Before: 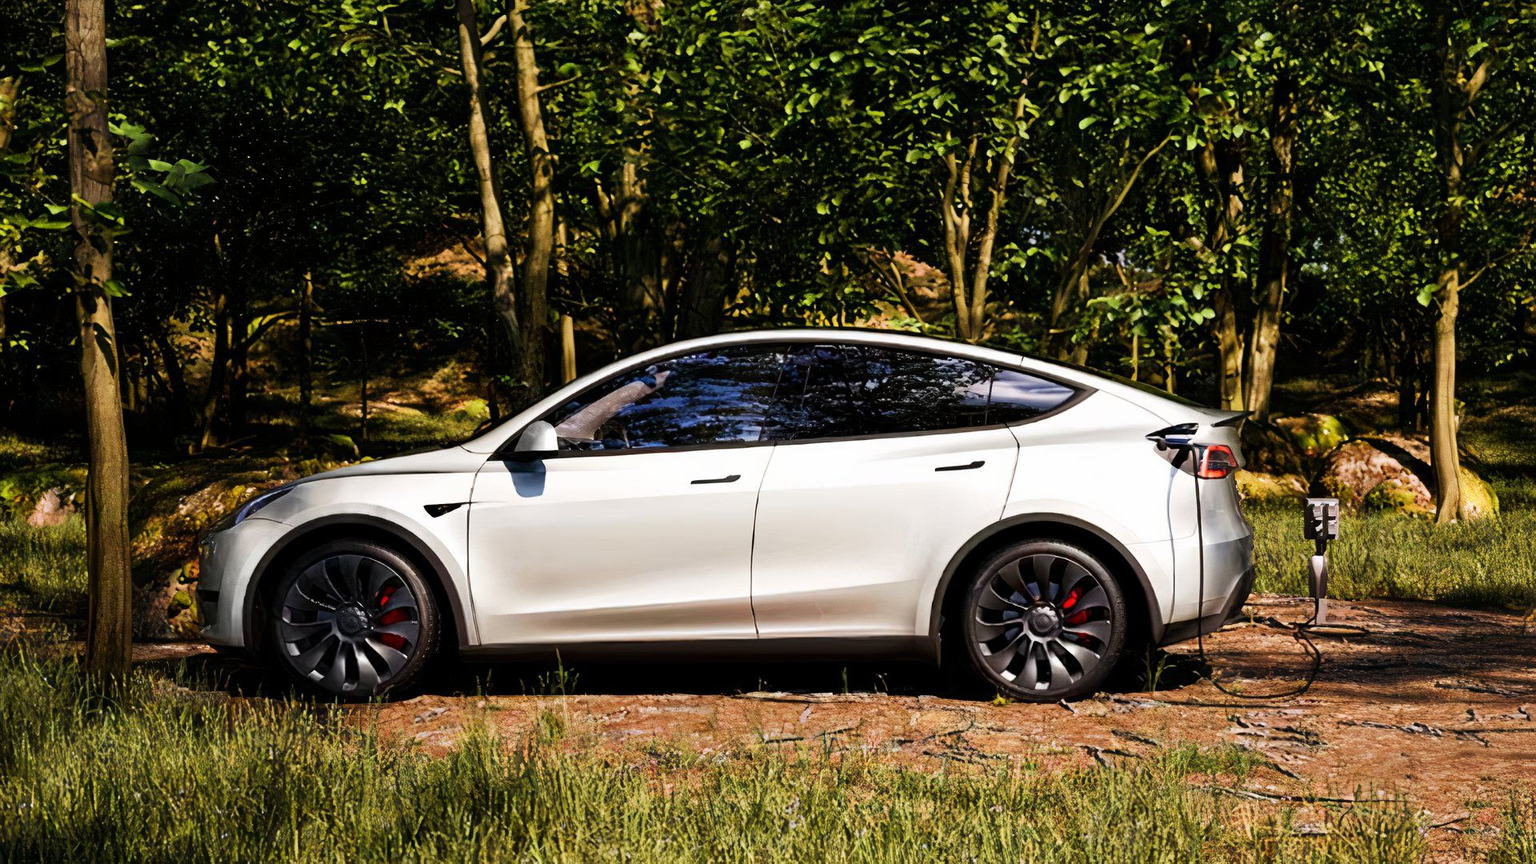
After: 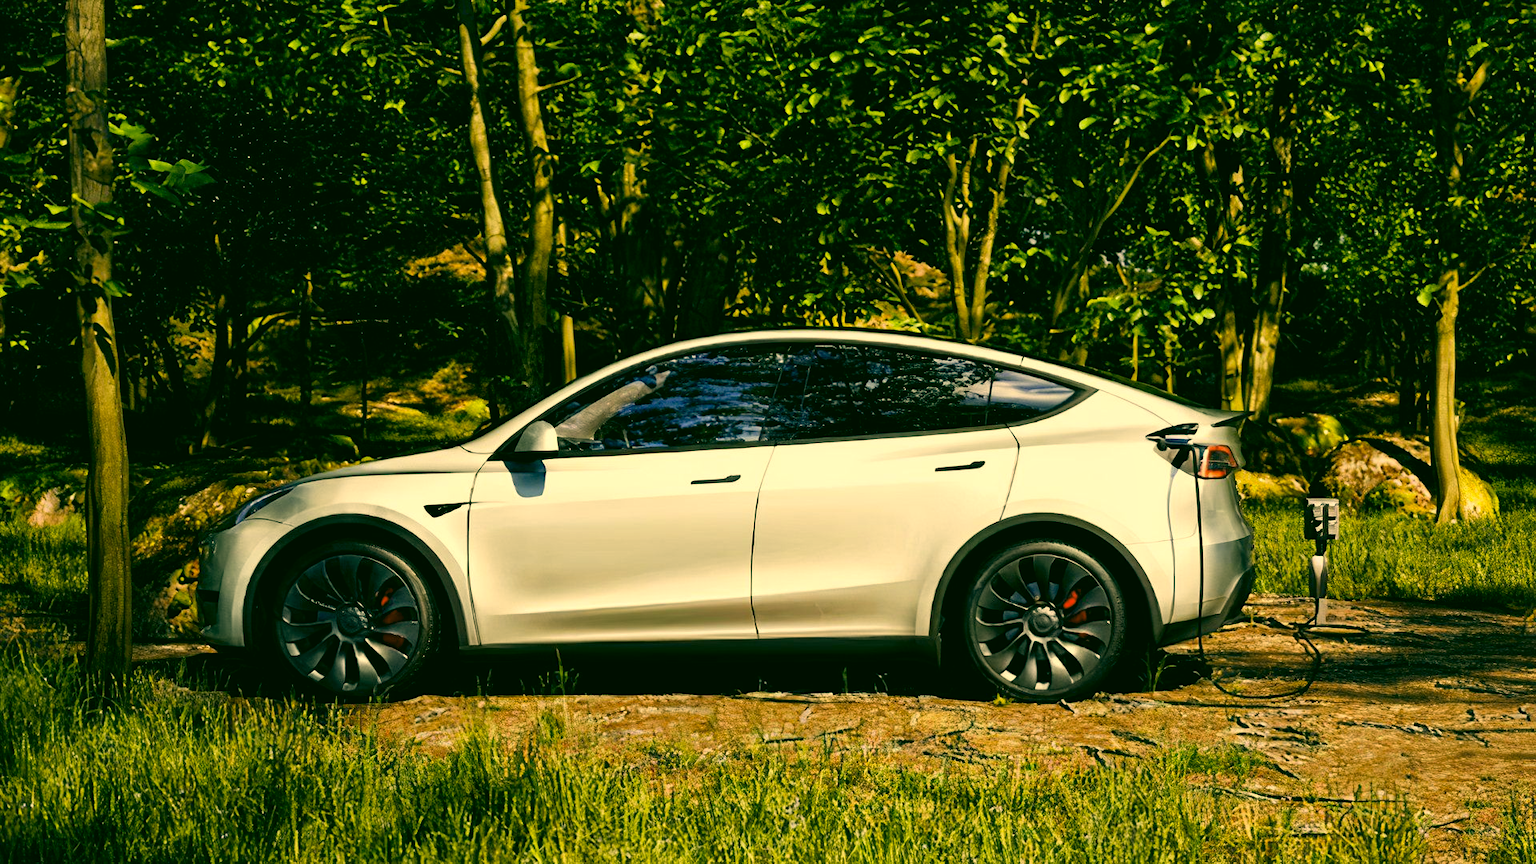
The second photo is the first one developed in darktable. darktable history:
local contrast: mode bilateral grid, contrast 20, coarseness 50, detail 120%, midtone range 0.2
color correction: highlights a* 5.62, highlights b* 33.57, shadows a* -25.86, shadows b* 4.02
